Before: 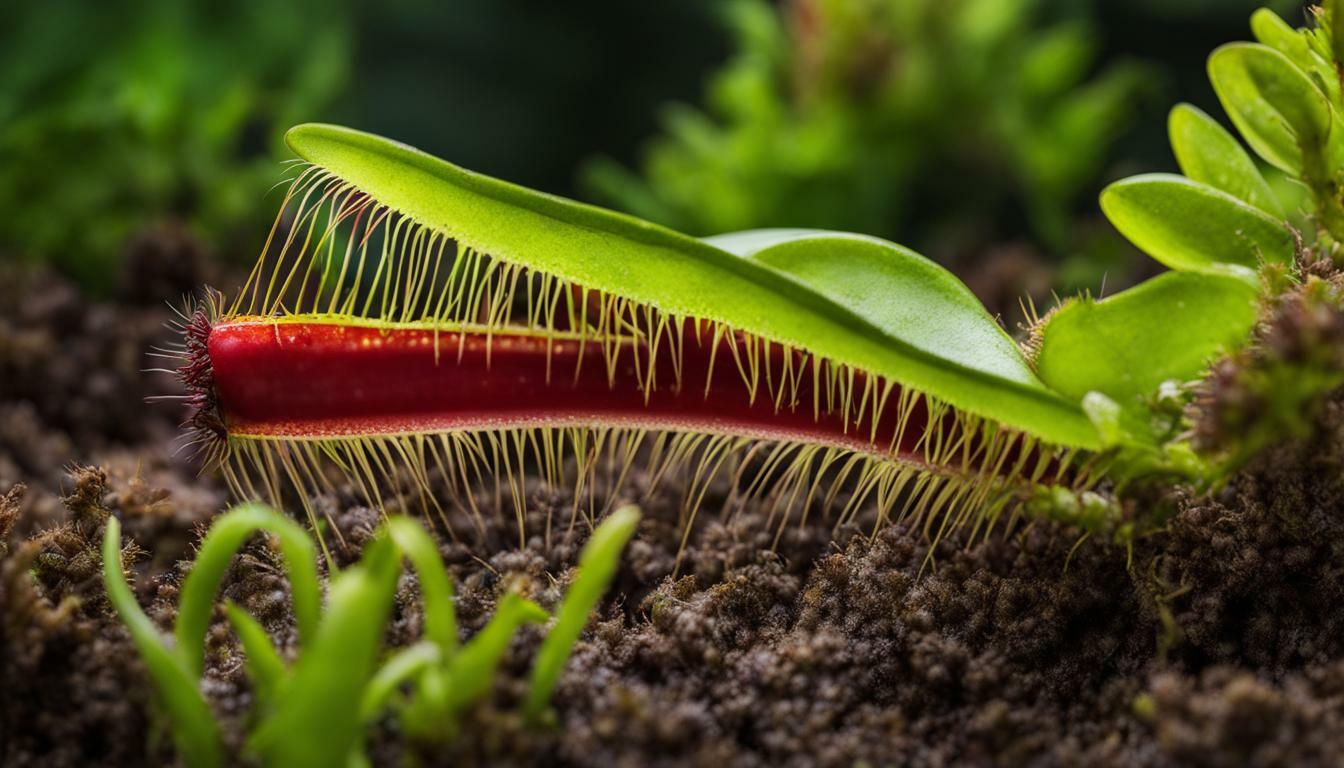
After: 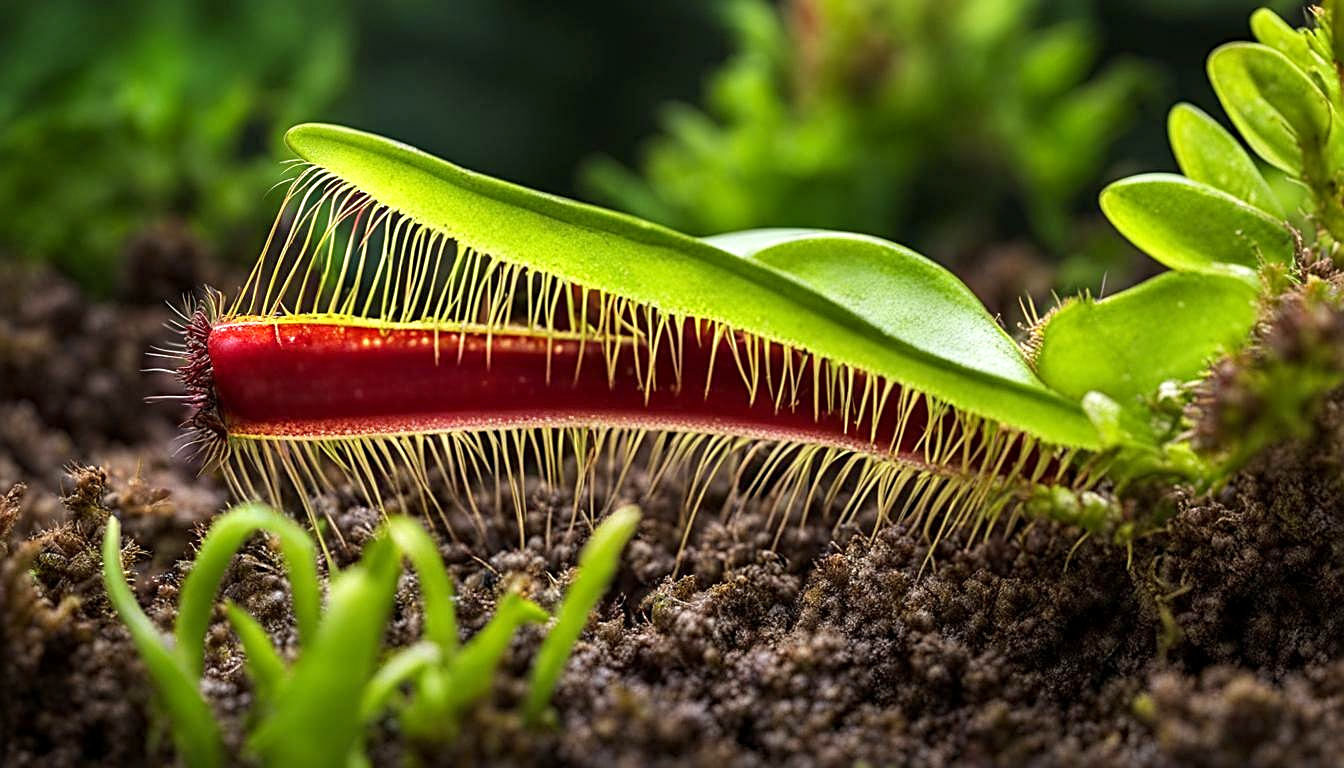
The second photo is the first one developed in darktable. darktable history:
exposure: black level correction 0.001, exposure 0.5 EV, compensate exposure bias true, compensate highlight preservation false
sharpen: radius 2.618, amount 0.683
